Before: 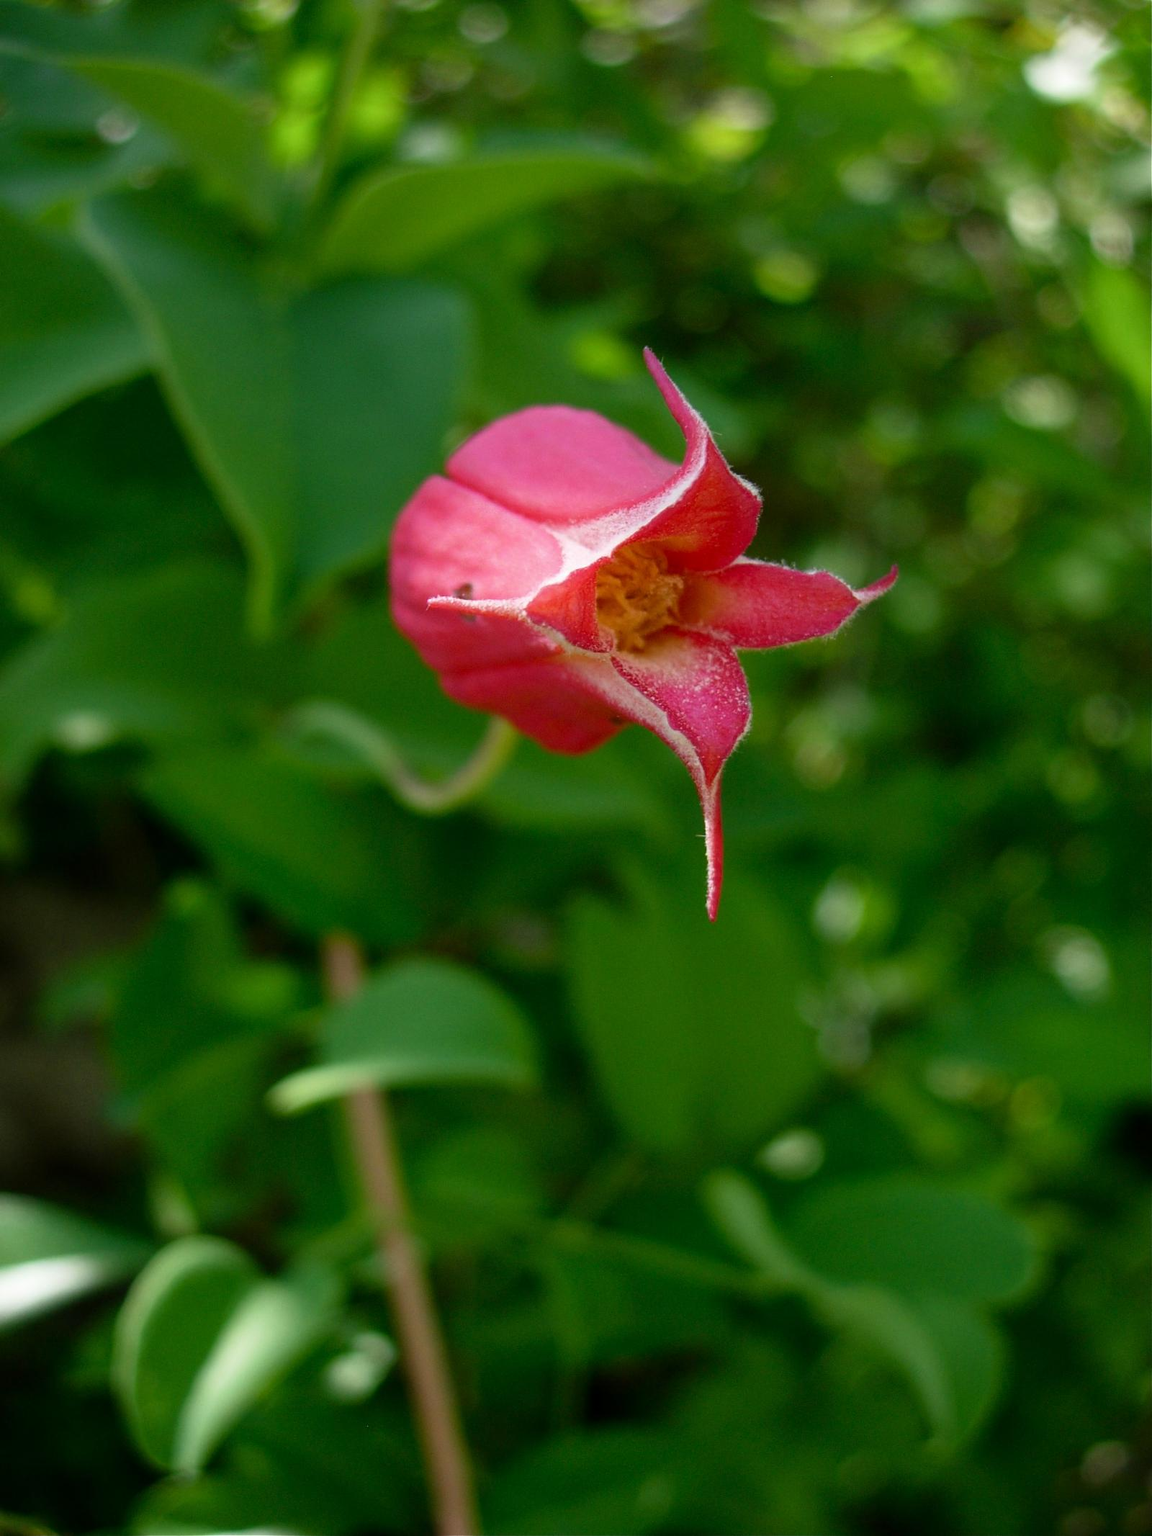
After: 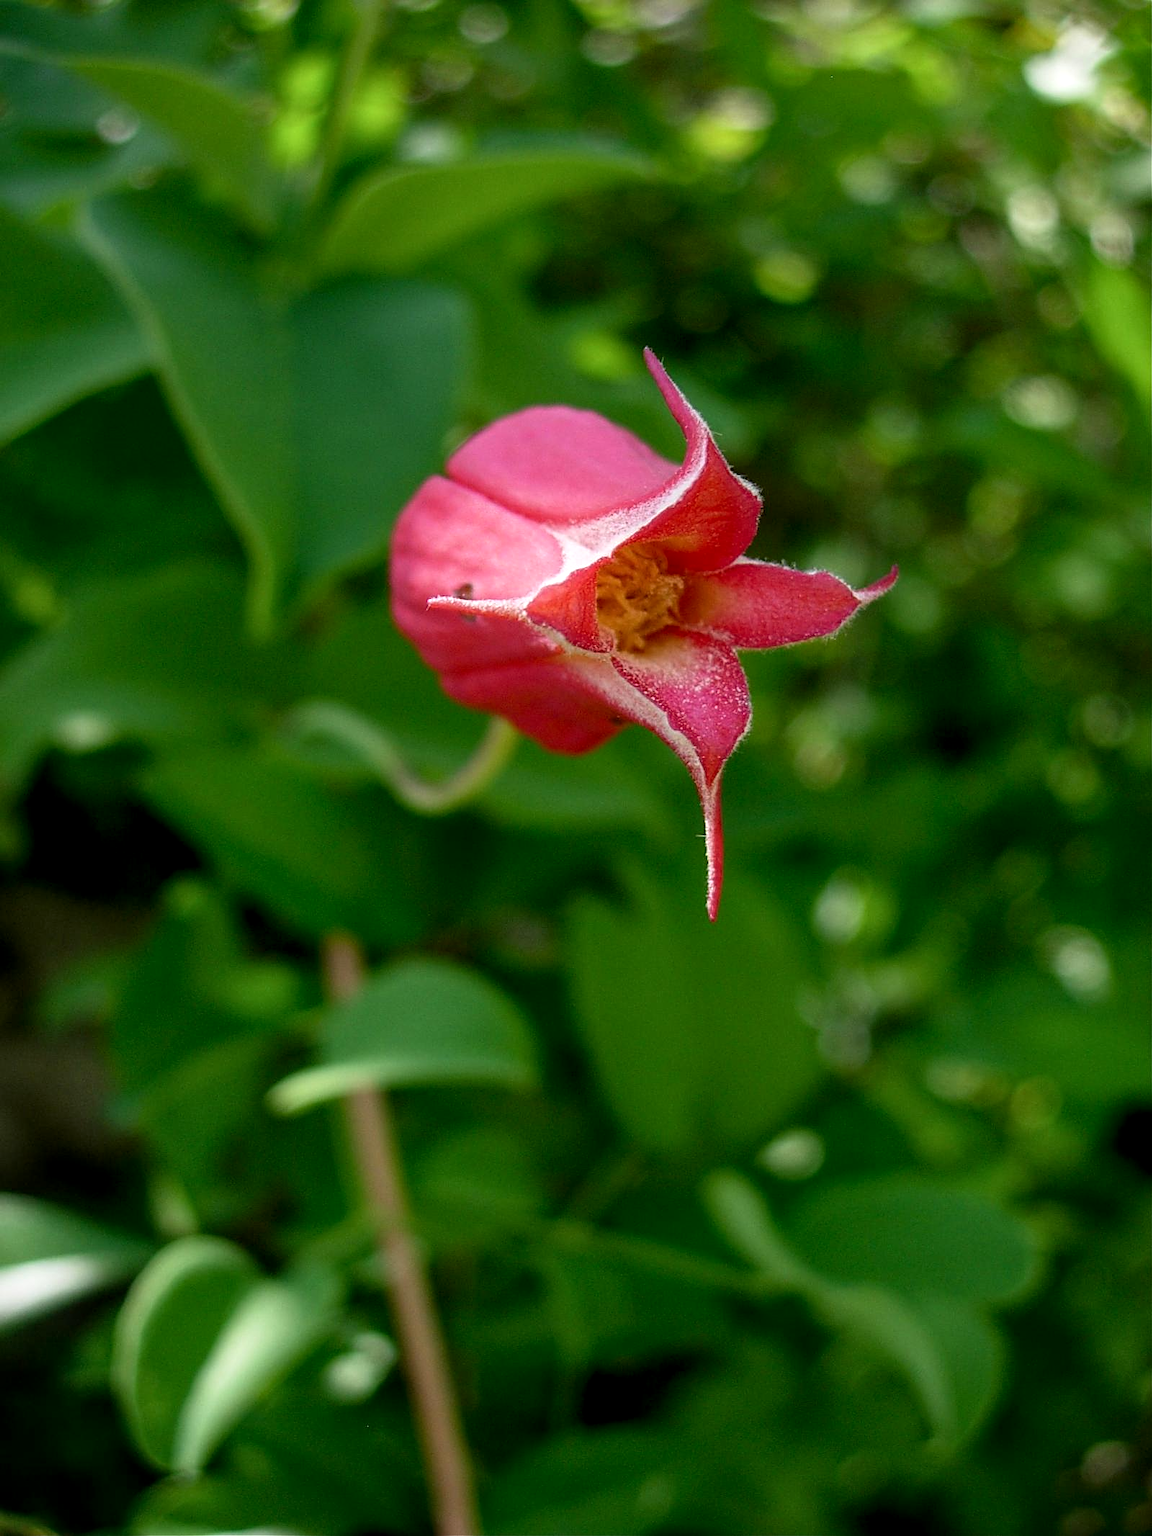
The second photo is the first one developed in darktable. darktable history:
local contrast: on, module defaults
sharpen: on, module defaults
exposure: black level correction 0.001, compensate highlight preservation false
